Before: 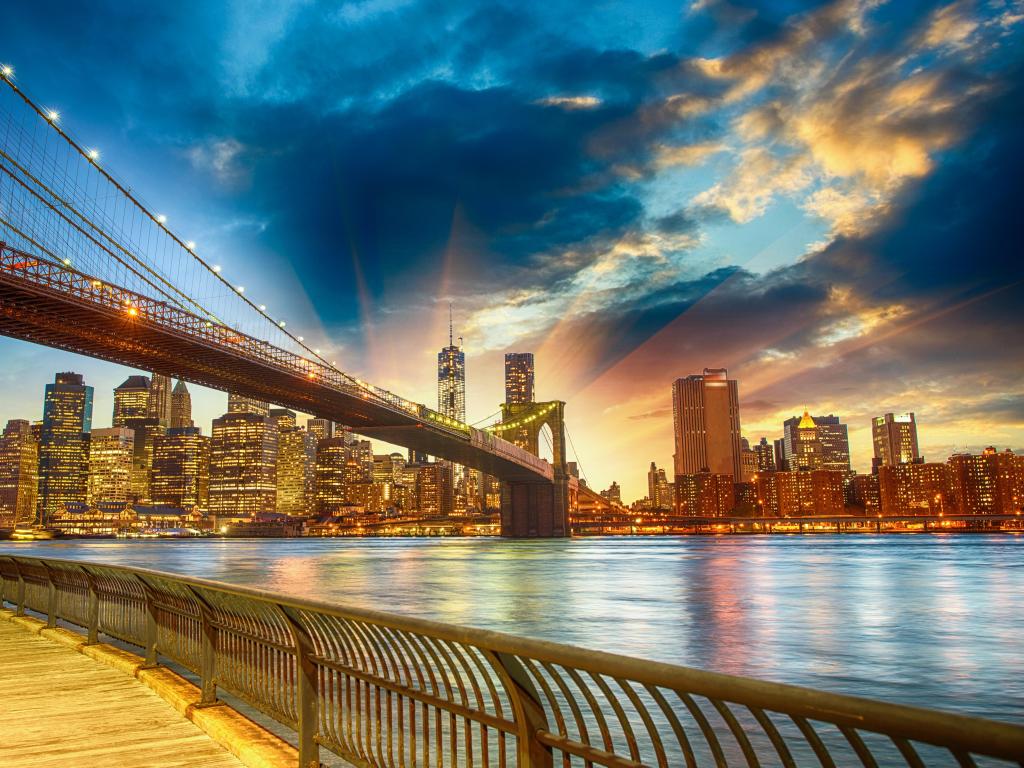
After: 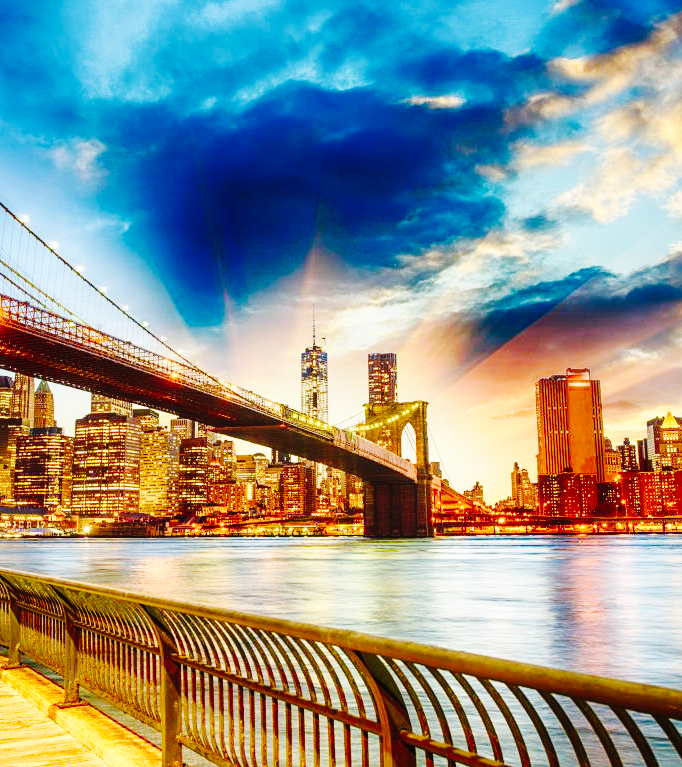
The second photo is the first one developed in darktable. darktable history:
tone curve: curves: ch0 [(0, 0) (0.003, 0.014) (0.011, 0.017) (0.025, 0.023) (0.044, 0.035) (0.069, 0.04) (0.1, 0.062) (0.136, 0.099) (0.177, 0.152) (0.224, 0.214) (0.277, 0.291) (0.335, 0.383) (0.399, 0.487) (0.468, 0.581) (0.543, 0.662) (0.623, 0.738) (0.709, 0.802) (0.801, 0.871) (0.898, 0.936) (1, 1)], preserve colors none
crop and rotate: left 13.409%, right 19.924%
base curve: curves: ch0 [(0, 0) (0.036, 0.025) (0.121, 0.166) (0.206, 0.329) (0.605, 0.79) (1, 1)], preserve colors none
